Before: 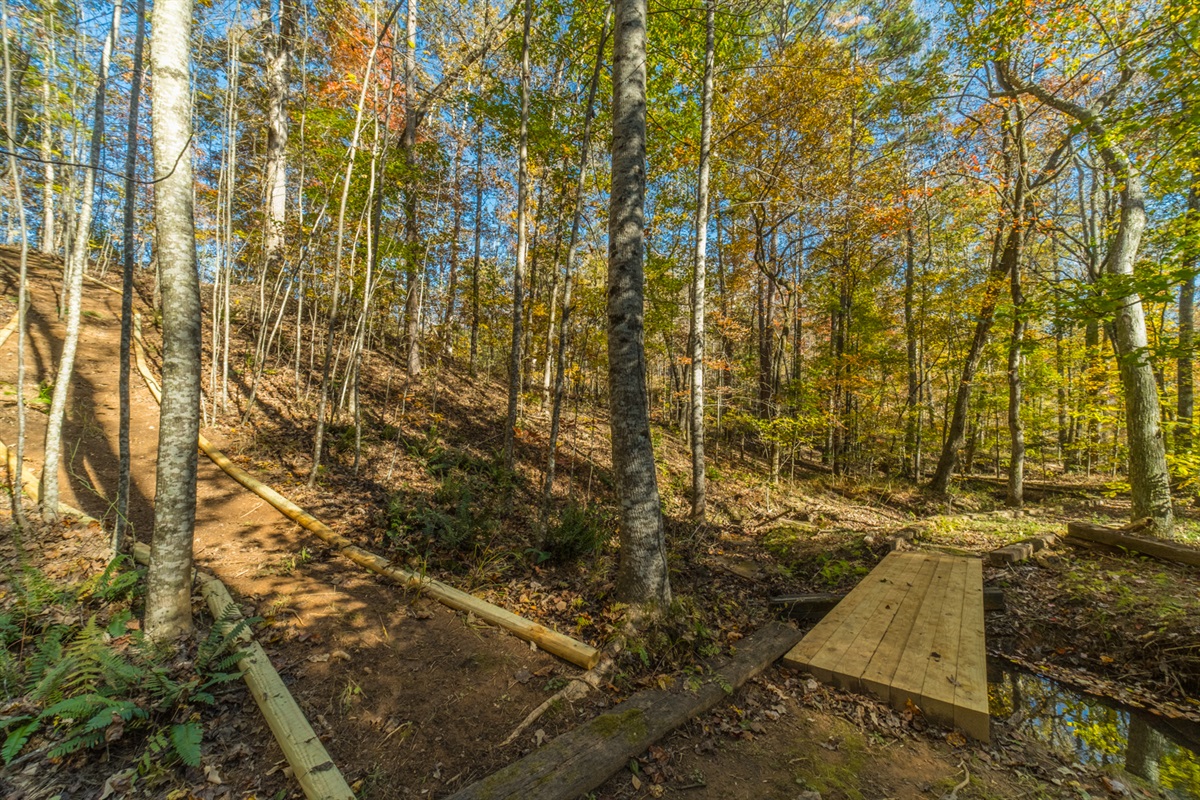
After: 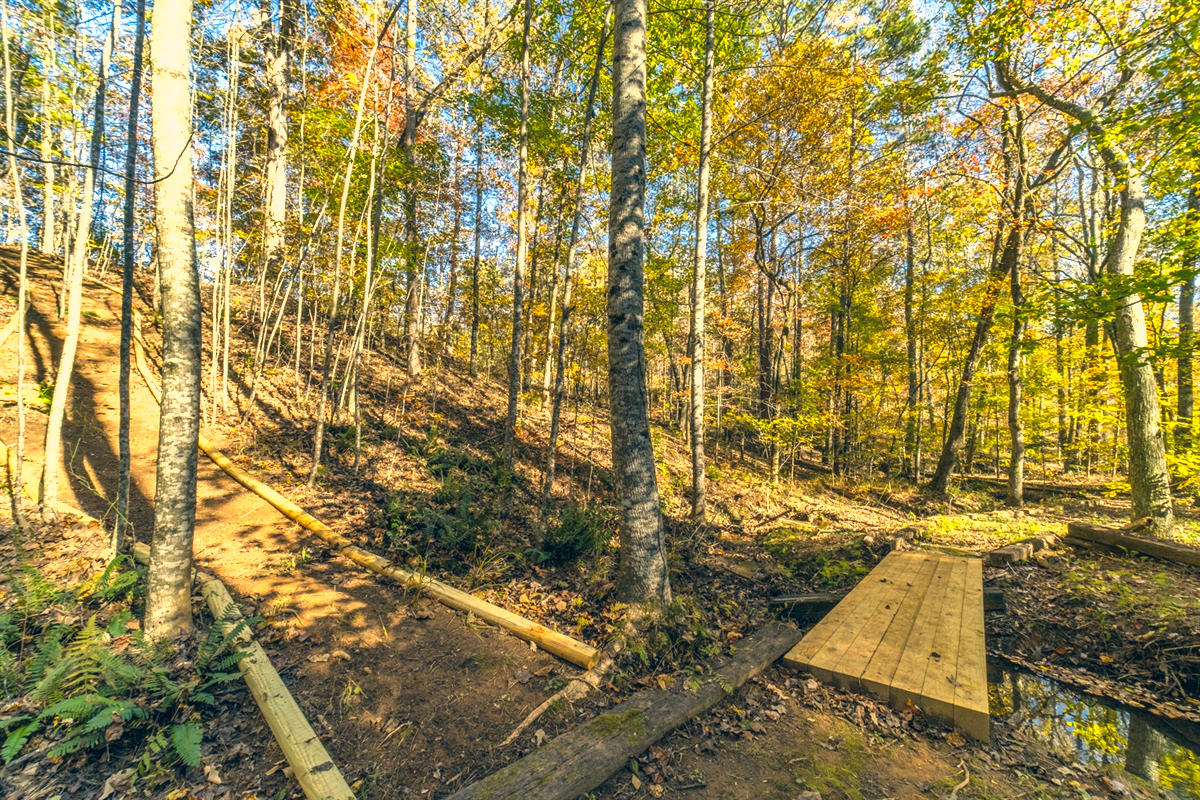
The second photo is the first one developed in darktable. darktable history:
color correction: highlights a* 10.32, highlights b* 14.66, shadows a* -9.59, shadows b* -15.02
shadows and highlights: low approximation 0.01, soften with gaussian
exposure: black level correction 0, exposure 0.9 EV, compensate exposure bias true, compensate highlight preservation false
levels: levels [0.026, 0.507, 0.987]
